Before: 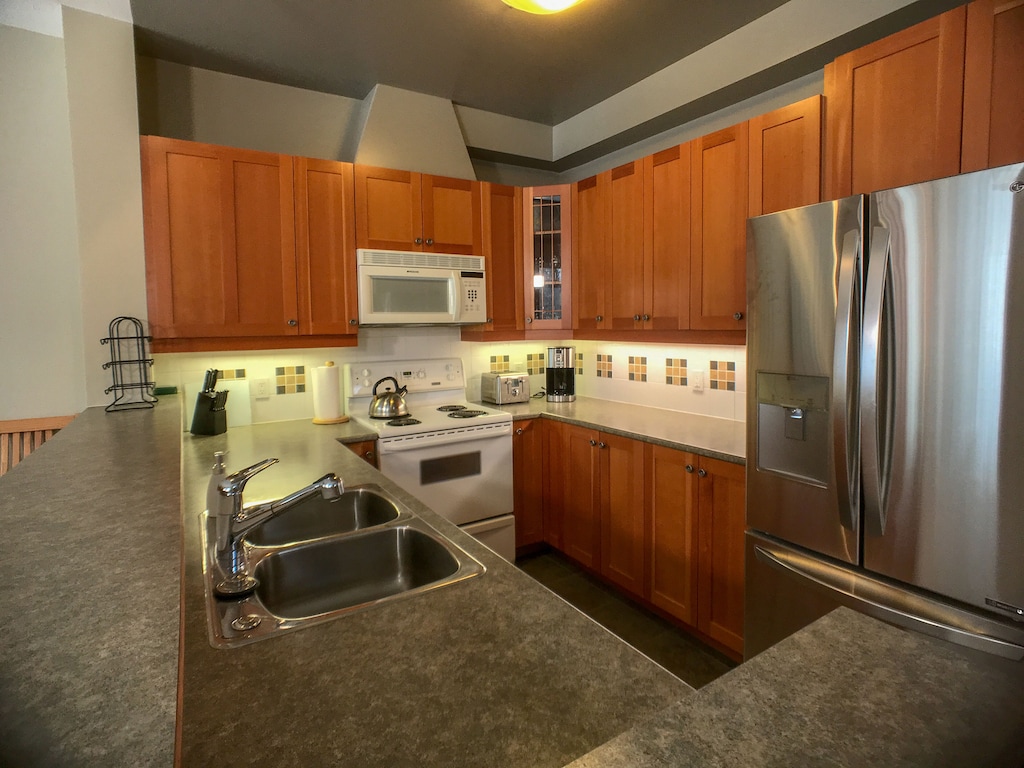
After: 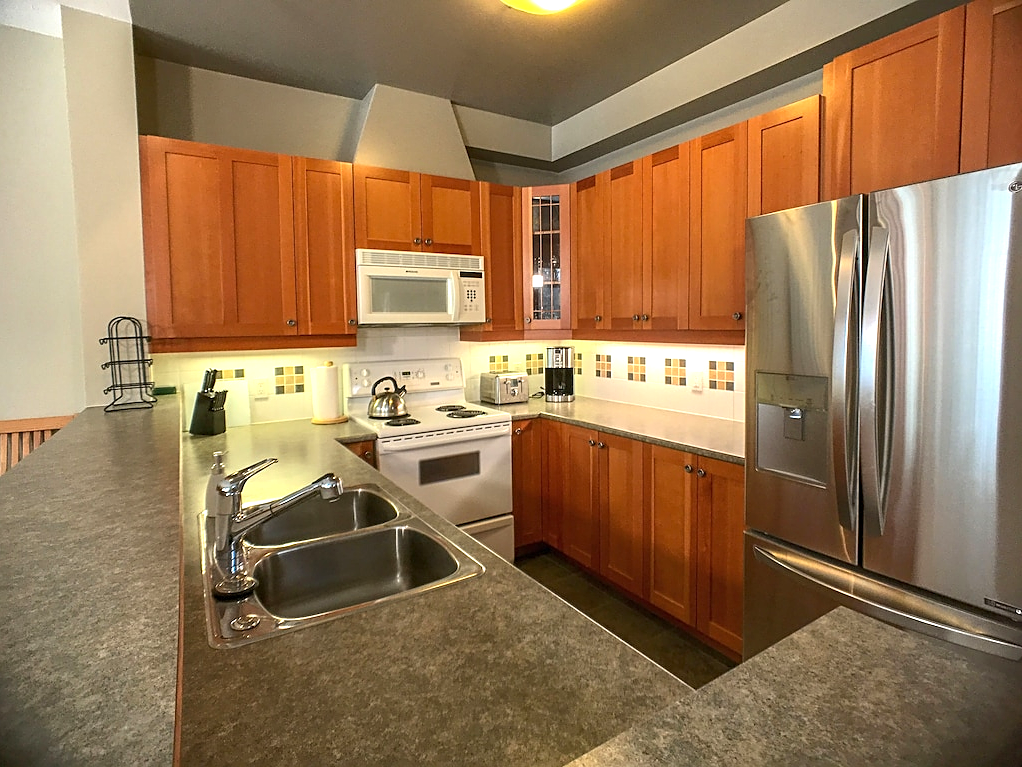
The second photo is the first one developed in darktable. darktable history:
sharpen: on, module defaults
shadows and highlights: shadows 37.43, highlights -27.88, soften with gaussian
exposure: black level correction 0, exposure 0.694 EV, compensate exposure bias true, compensate highlight preservation false
crop: left 0.146%
